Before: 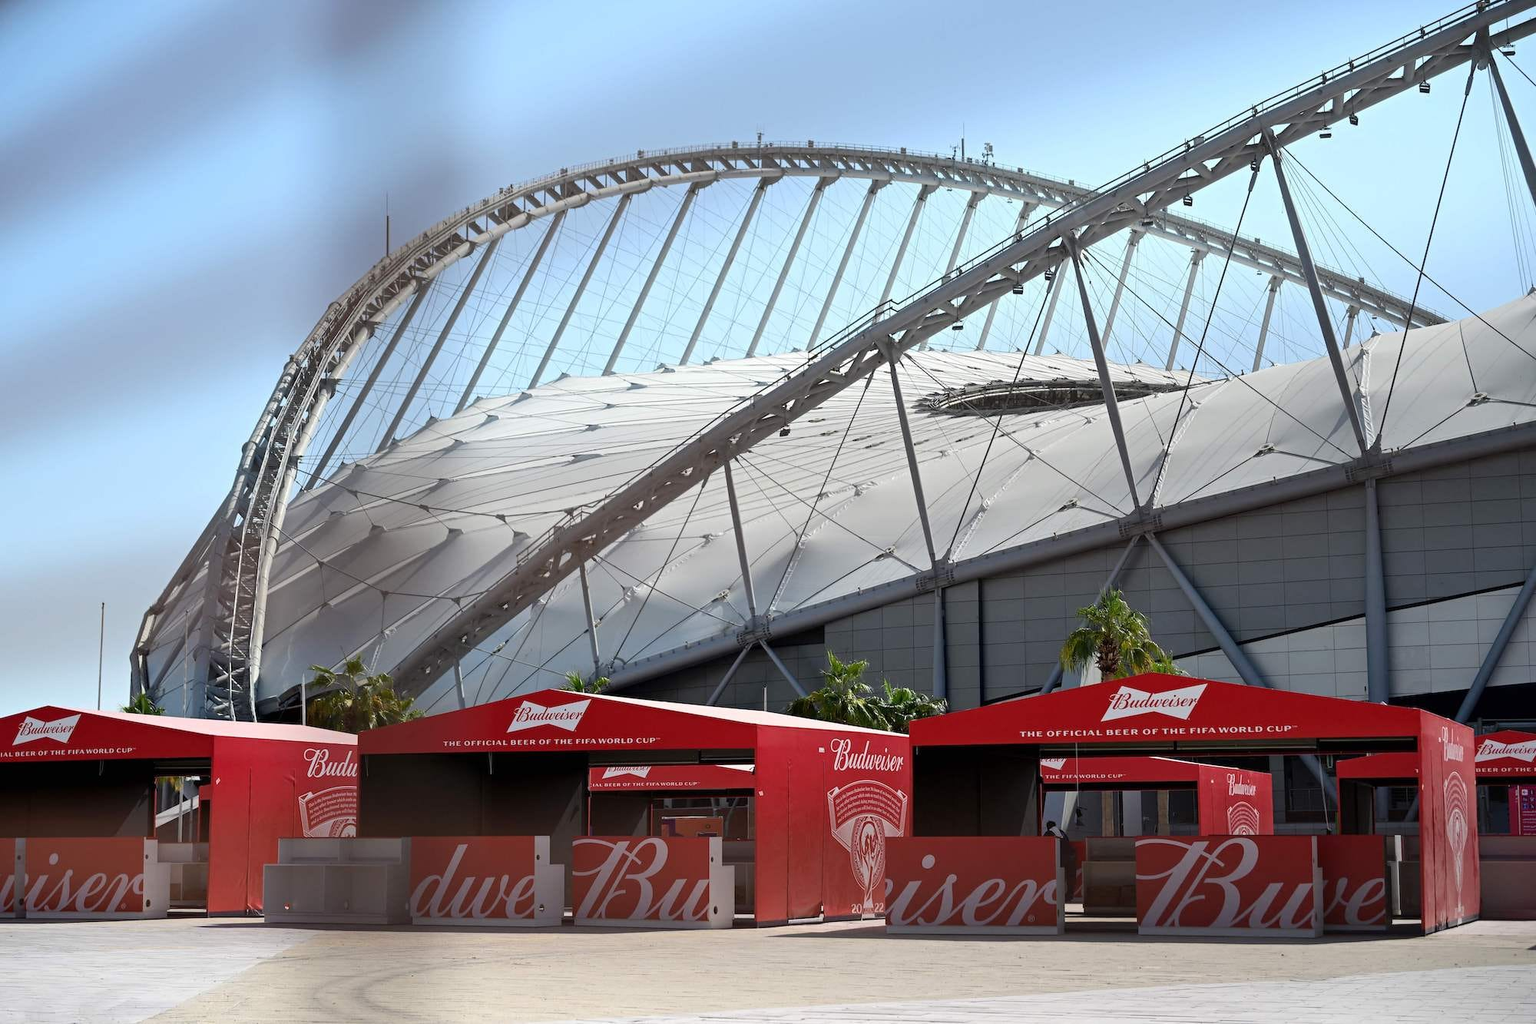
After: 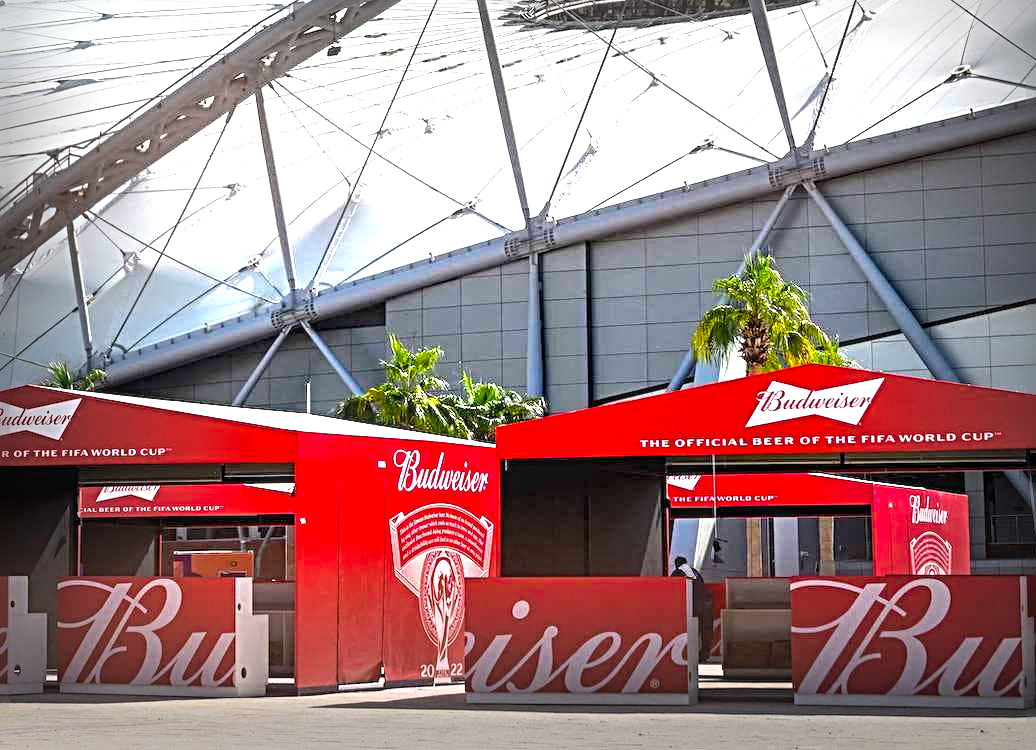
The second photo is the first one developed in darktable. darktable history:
local contrast: on, module defaults
color balance rgb: power › hue 61.15°, linear chroma grading › shadows -10.71%, linear chroma grading › global chroma 19.777%, perceptual saturation grading › global saturation 42.988%
crop: left 34.431%, top 38.452%, right 13.75%, bottom 5.258%
vignetting: fall-off start 52.63%, brightness -0.728, saturation -0.48, center (0.038, -0.09), automatic ratio true, width/height ratio 1.318, shape 0.215
sharpen: radius 3.968
exposure: black level correction 0, exposure 1.665 EV, compensate highlight preservation false
